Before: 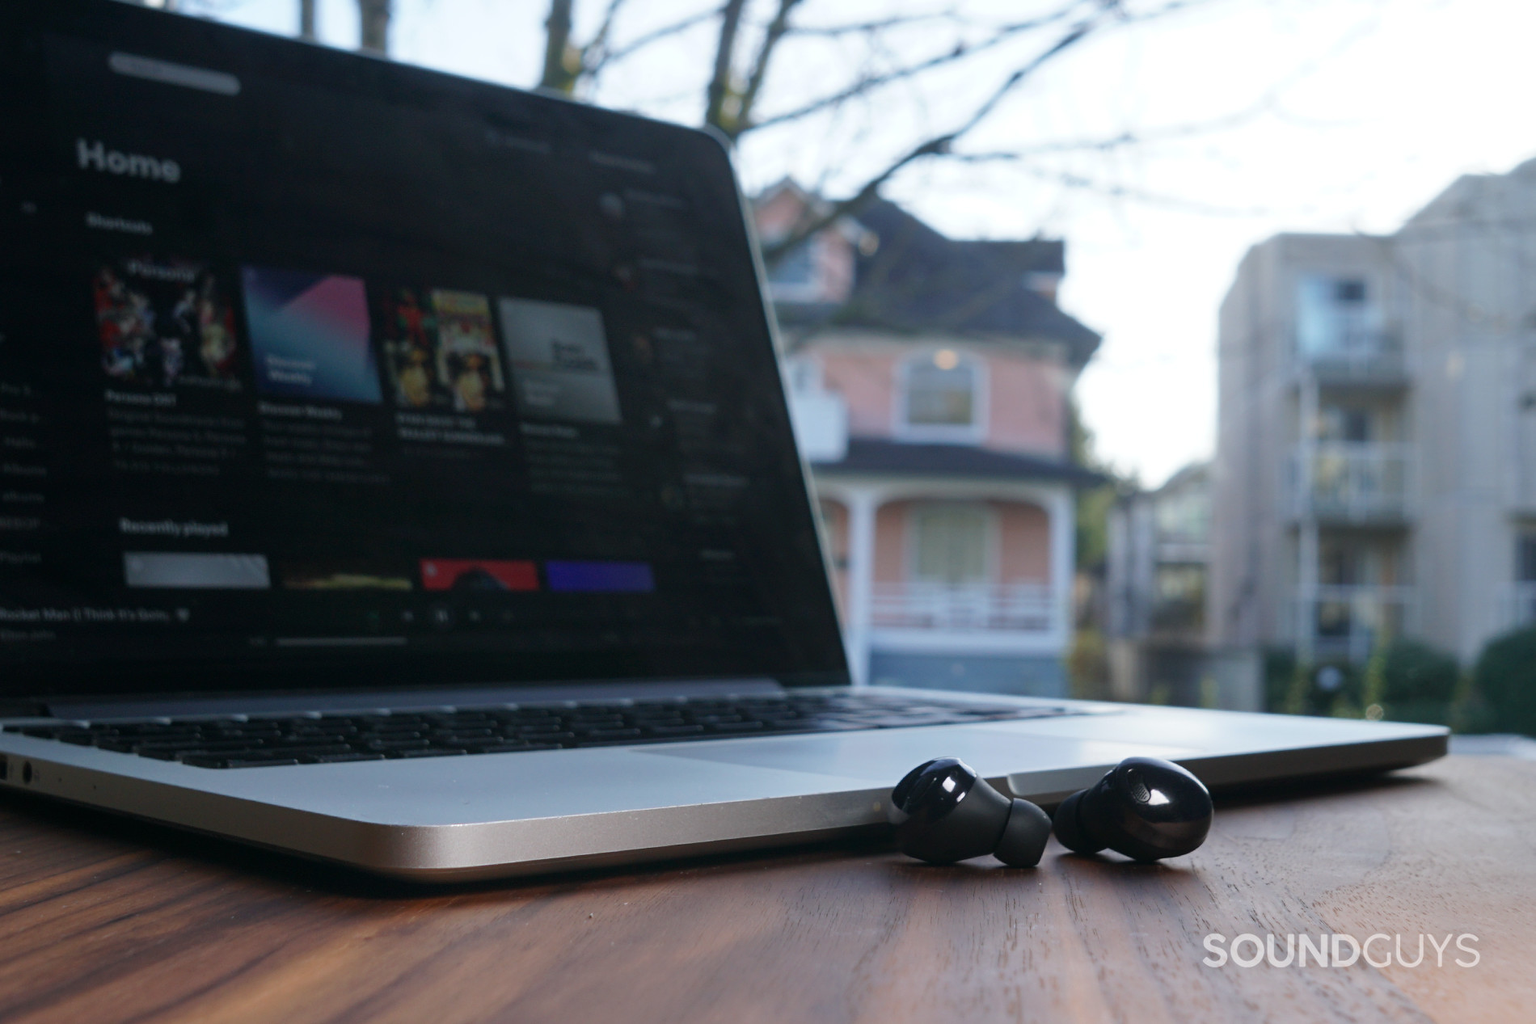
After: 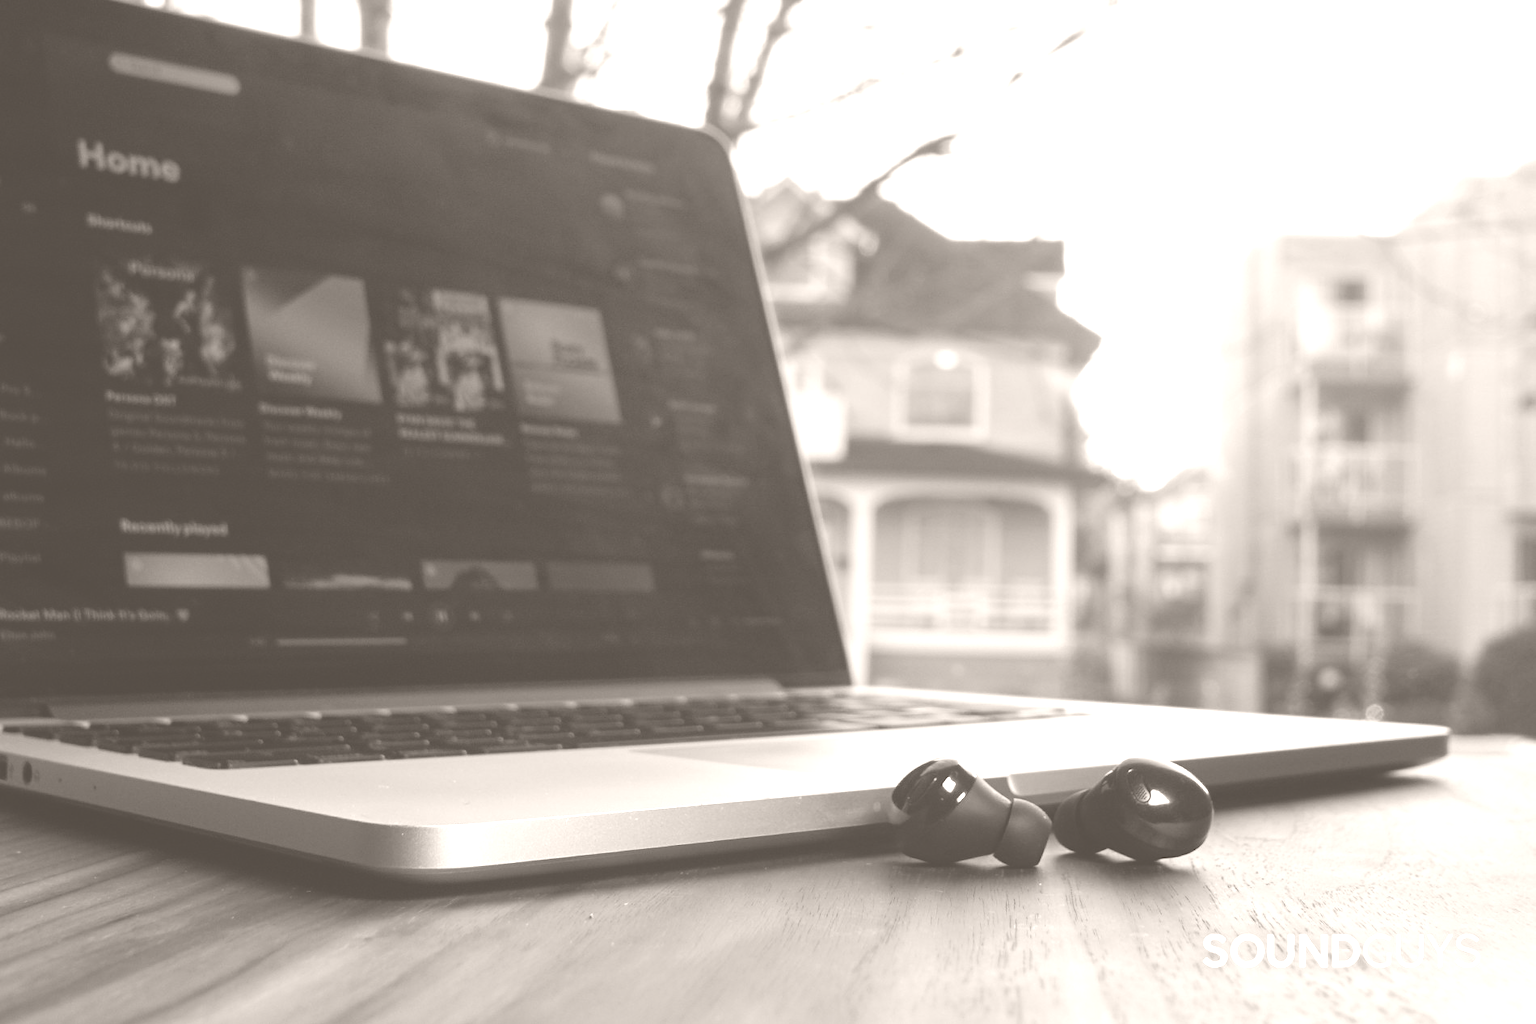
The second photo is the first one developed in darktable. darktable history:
colorize: hue 34.49°, saturation 35.33%, source mix 100%, lightness 55%, version 1
white balance: red 0.983, blue 1.036
